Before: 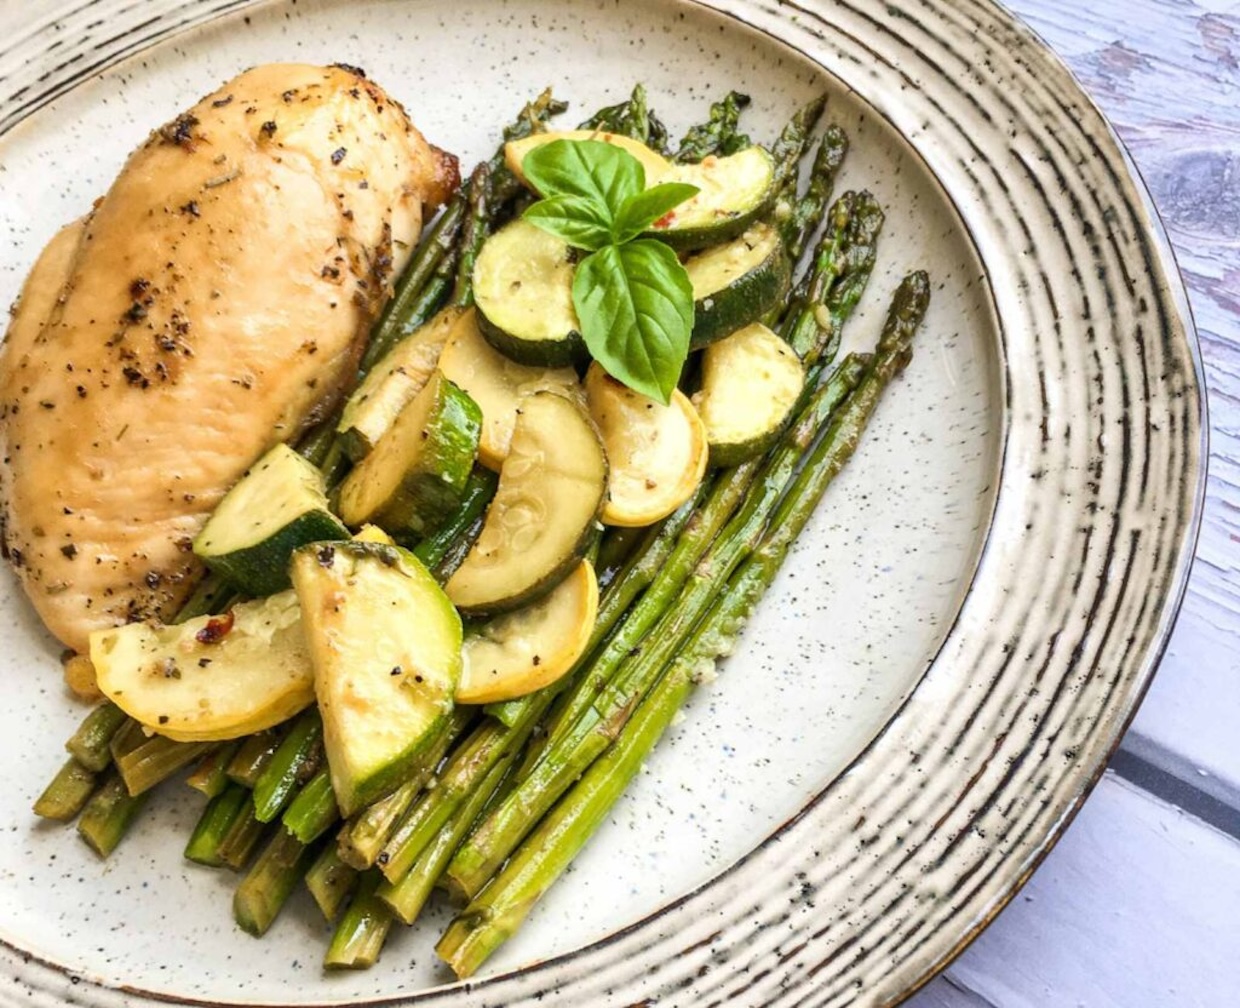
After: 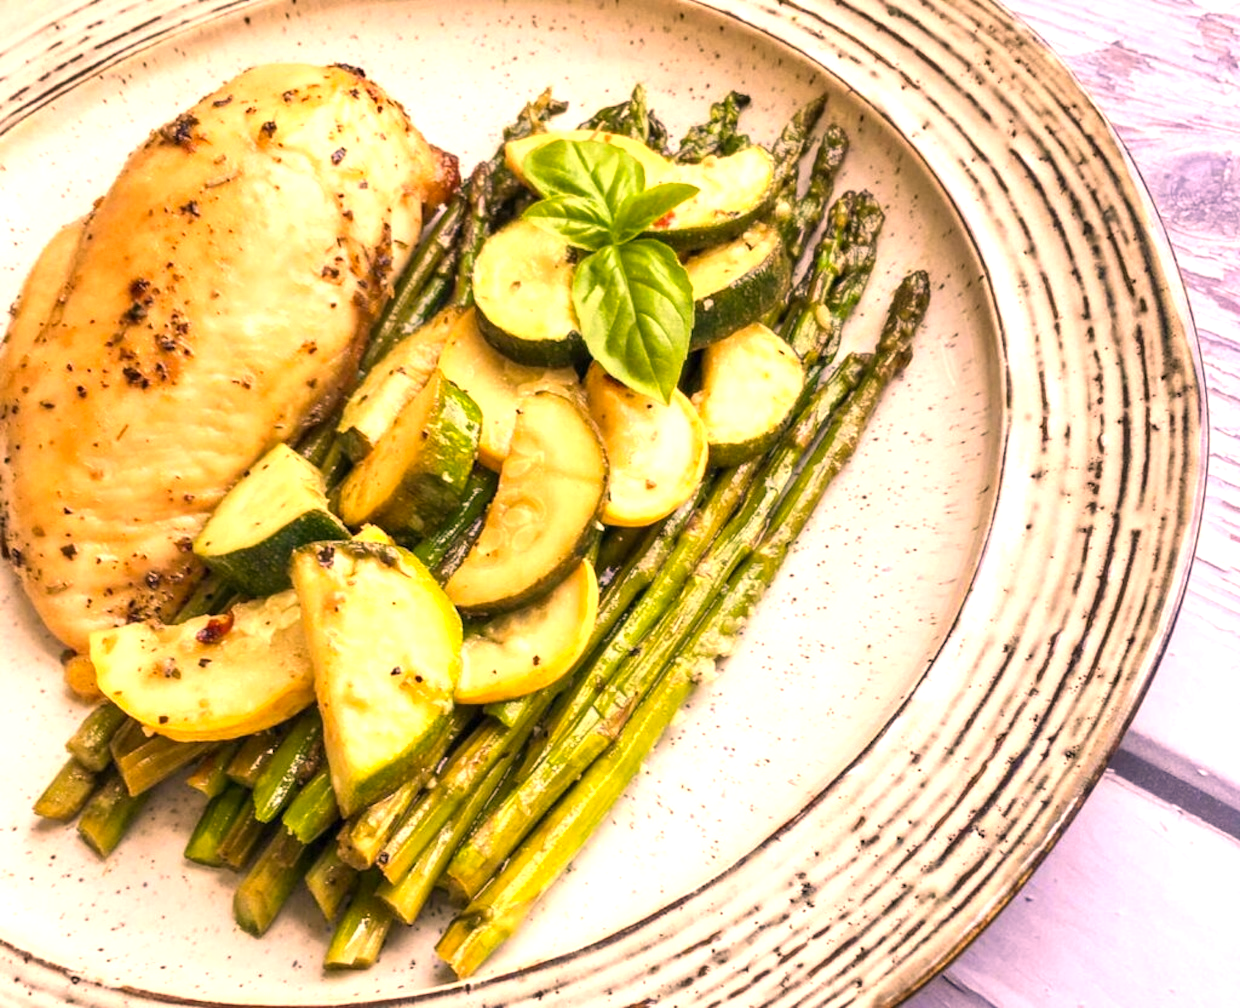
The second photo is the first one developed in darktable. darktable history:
color correction: highlights a* 21.14, highlights b* 19.24
exposure: exposure 0.601 EV, compensate exposure bias true, compensate highlight preservation false
